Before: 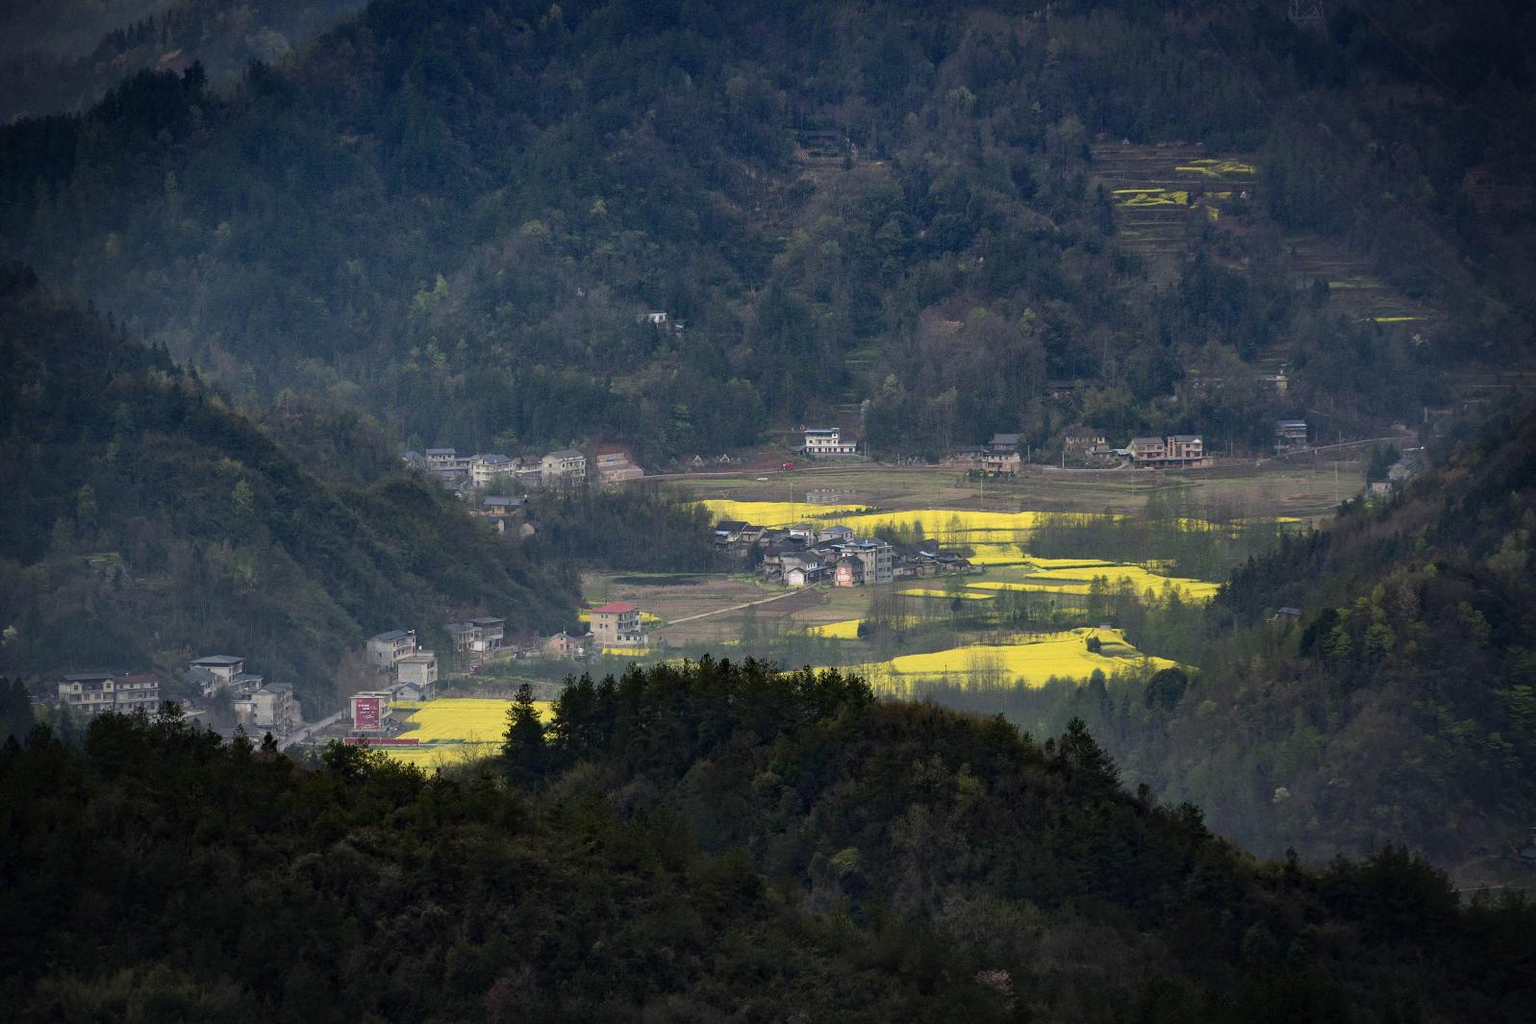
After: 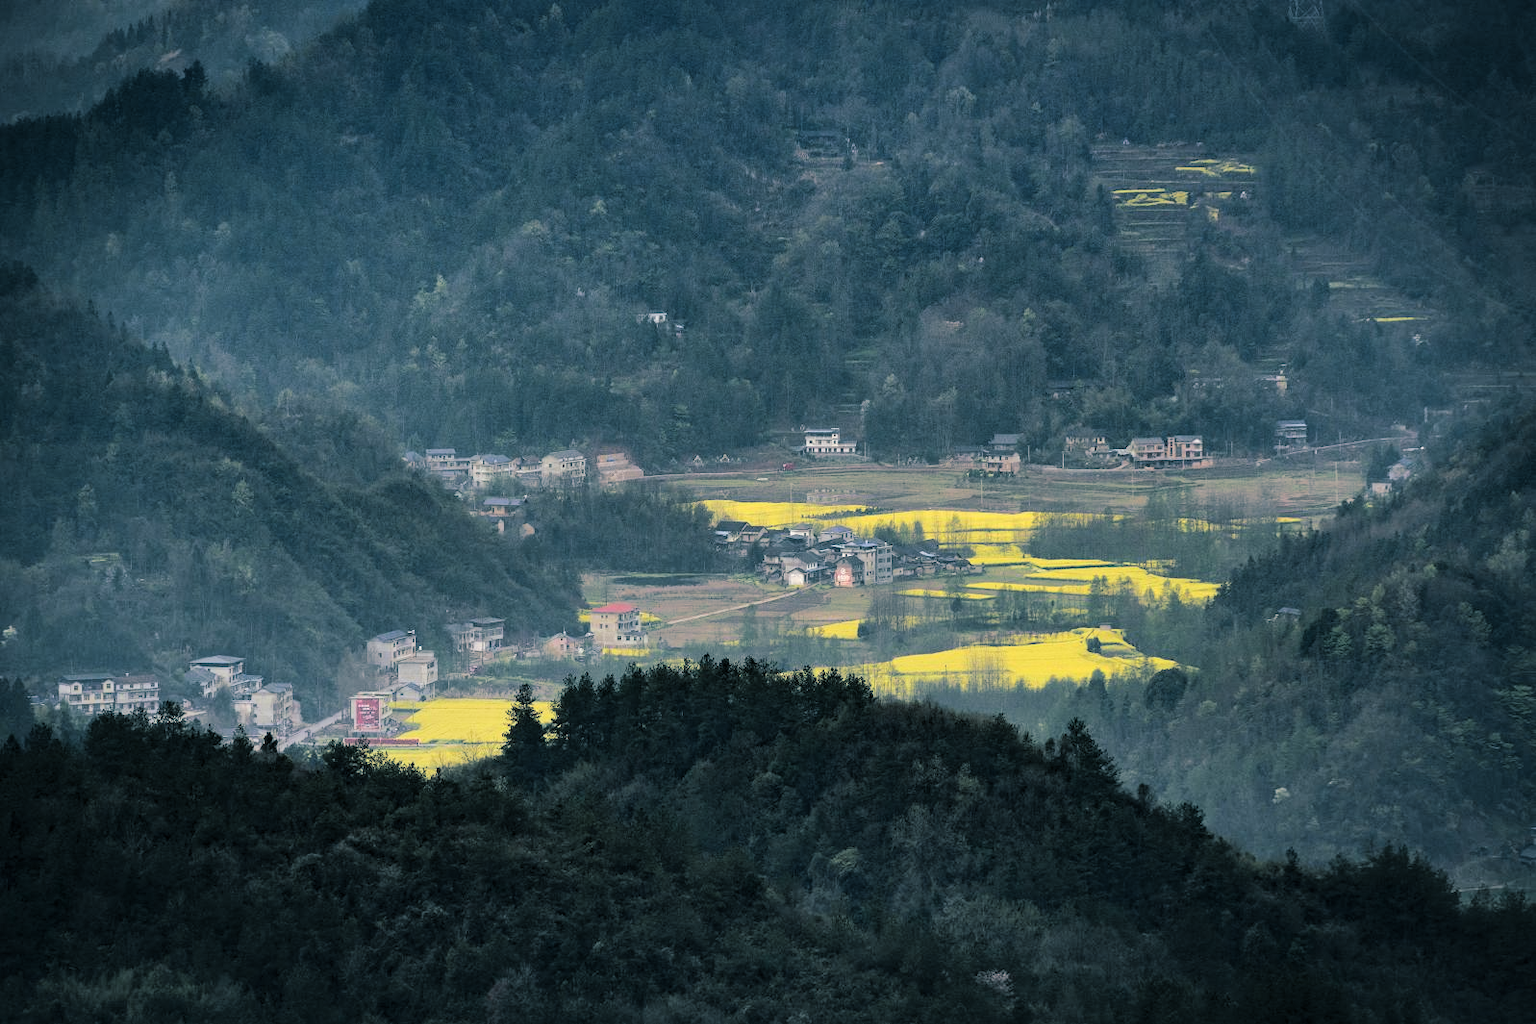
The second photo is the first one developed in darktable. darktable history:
shadows and highlights: radius 264.75, soften with gaussian
split-toning: shadows › hue 205.2°, shadows › saturation 0.43, highlights › hue 54°, highlights › saturation 0.54
